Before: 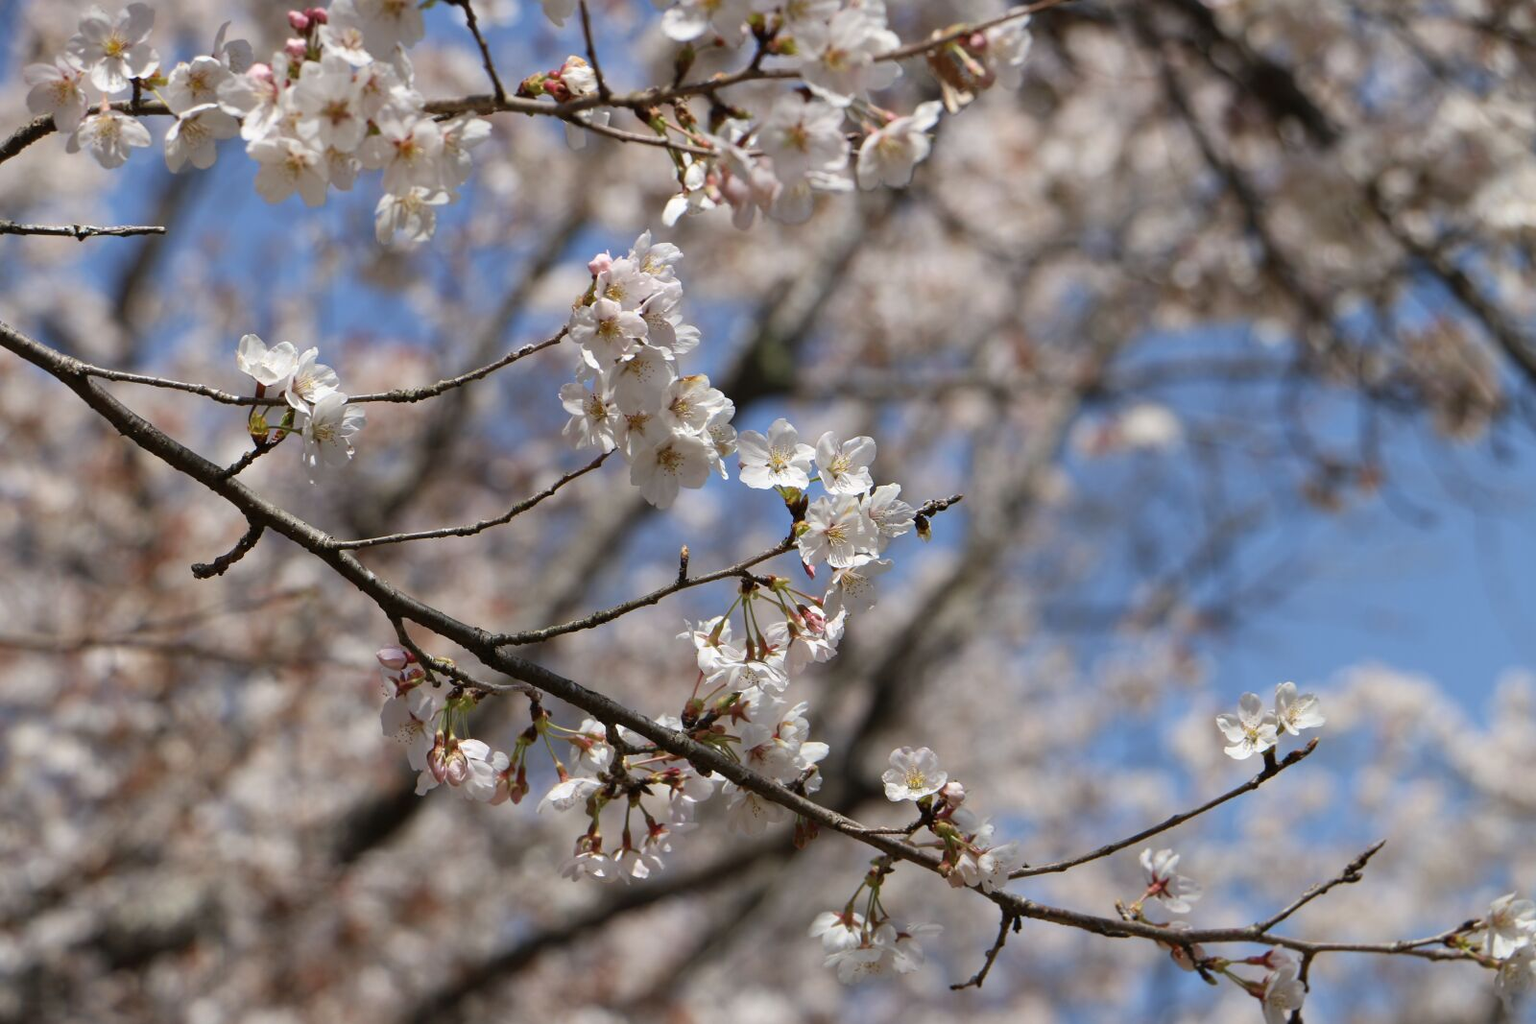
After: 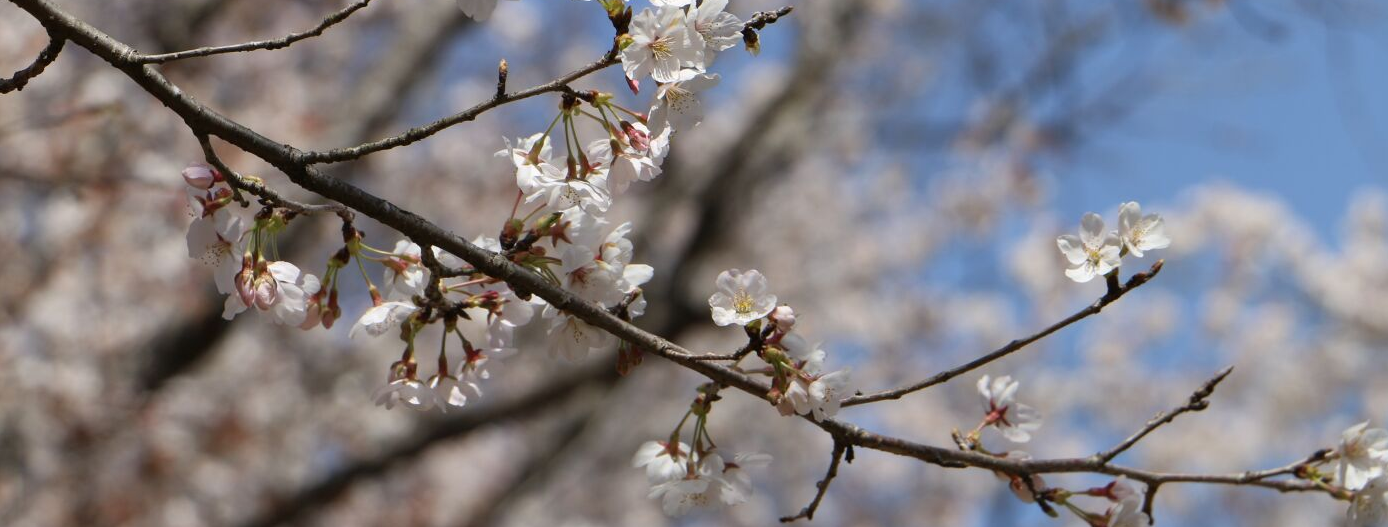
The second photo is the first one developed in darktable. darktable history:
crop and rotate: left 13.235%, top 47.745%, bottom 2.848%
